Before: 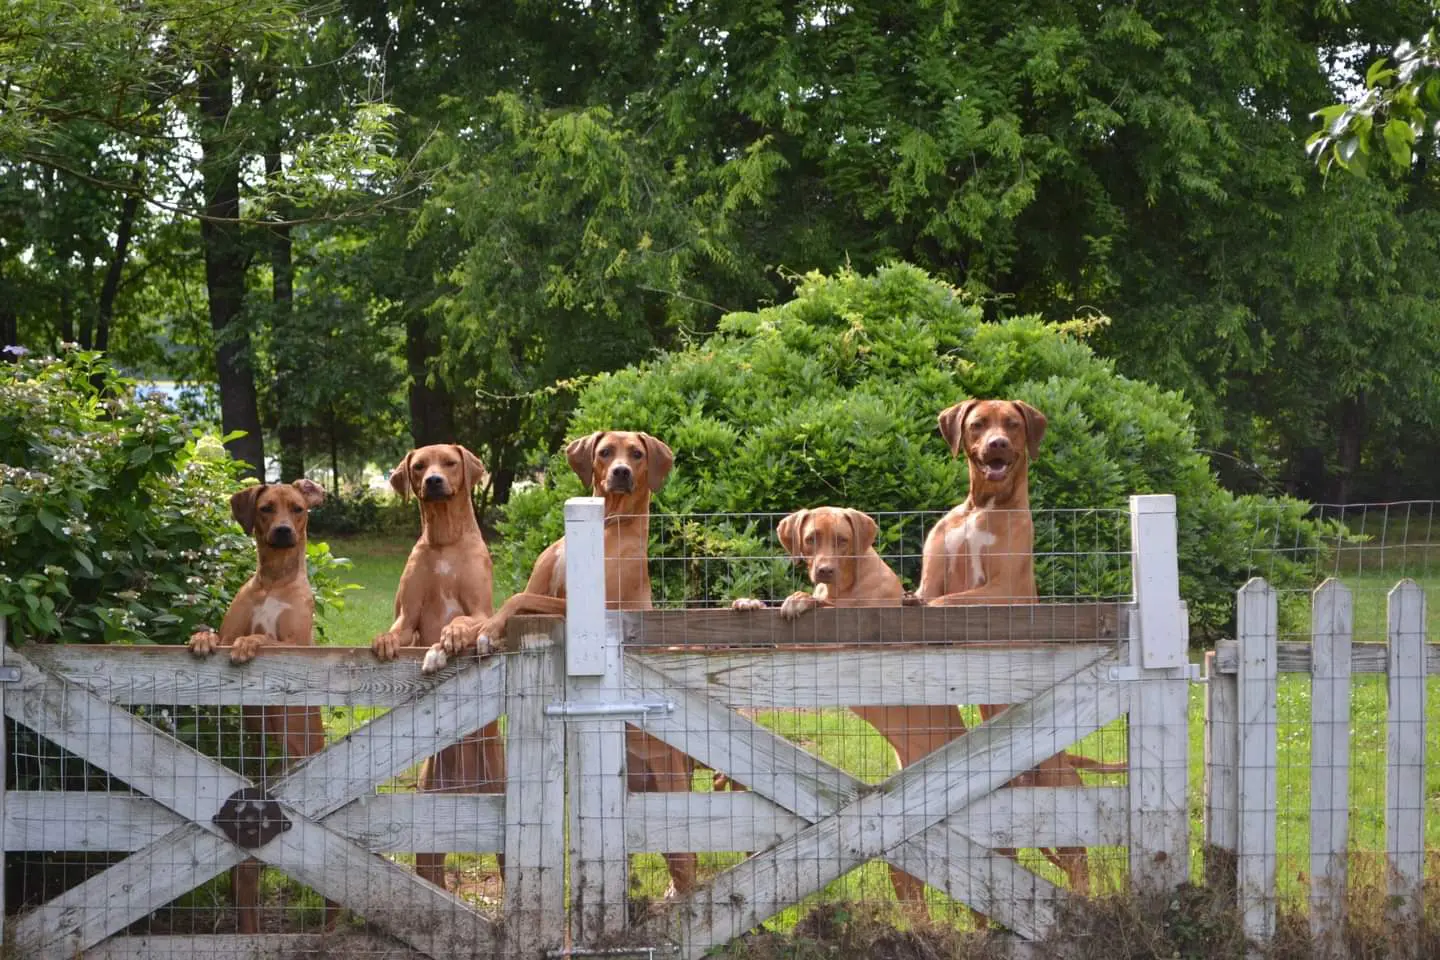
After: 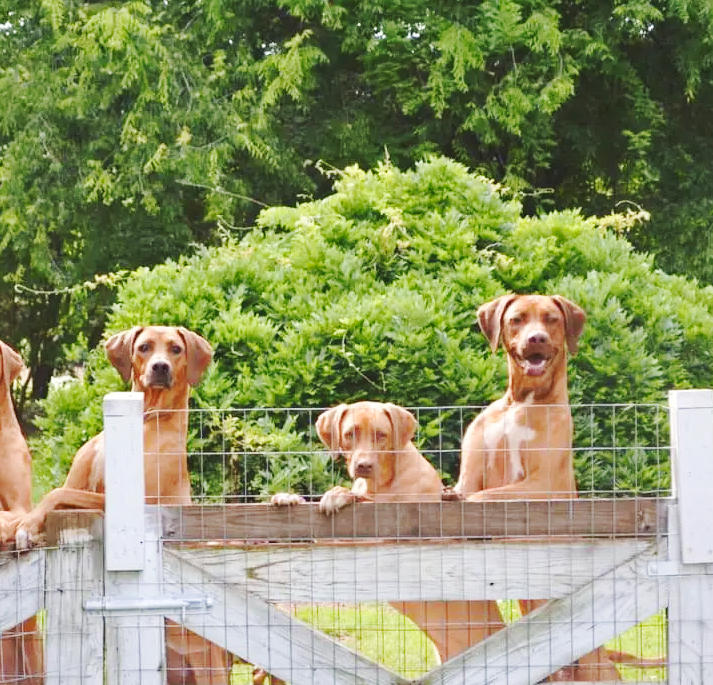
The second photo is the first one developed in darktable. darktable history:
crop: left 32.075%, top 10.976%, right 18.355%, bottom 17.596%
haze removal: compatibility mode true, adaptive false
base curve: curves: ch0 [(0, 0.007) (0.028, 0.063) (0.121, 0.311) (0.46, 0.743) (0.859, 0.957) (1, 1)], preserve colors none
